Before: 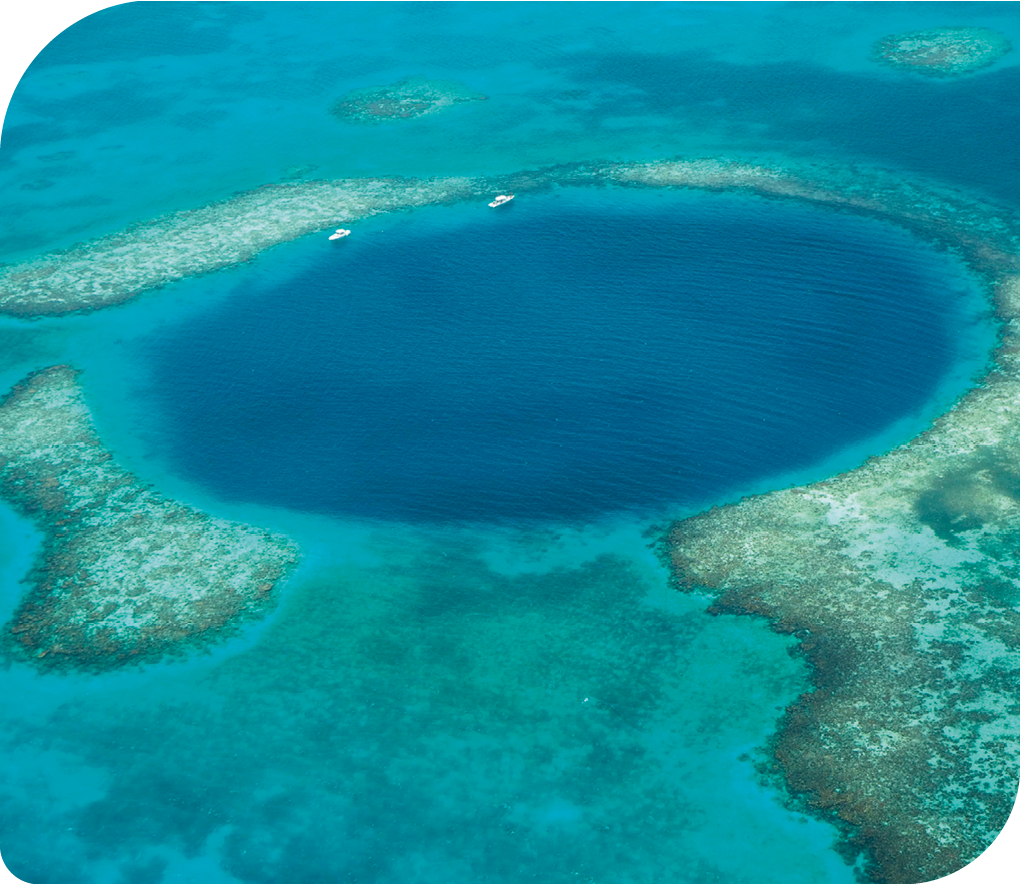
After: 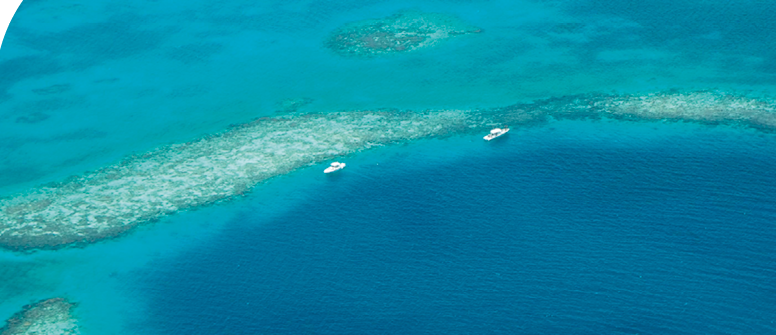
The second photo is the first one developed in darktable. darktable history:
crop: left 0.58%, top 7.649%, right 23.294%, bottom 54.373%
